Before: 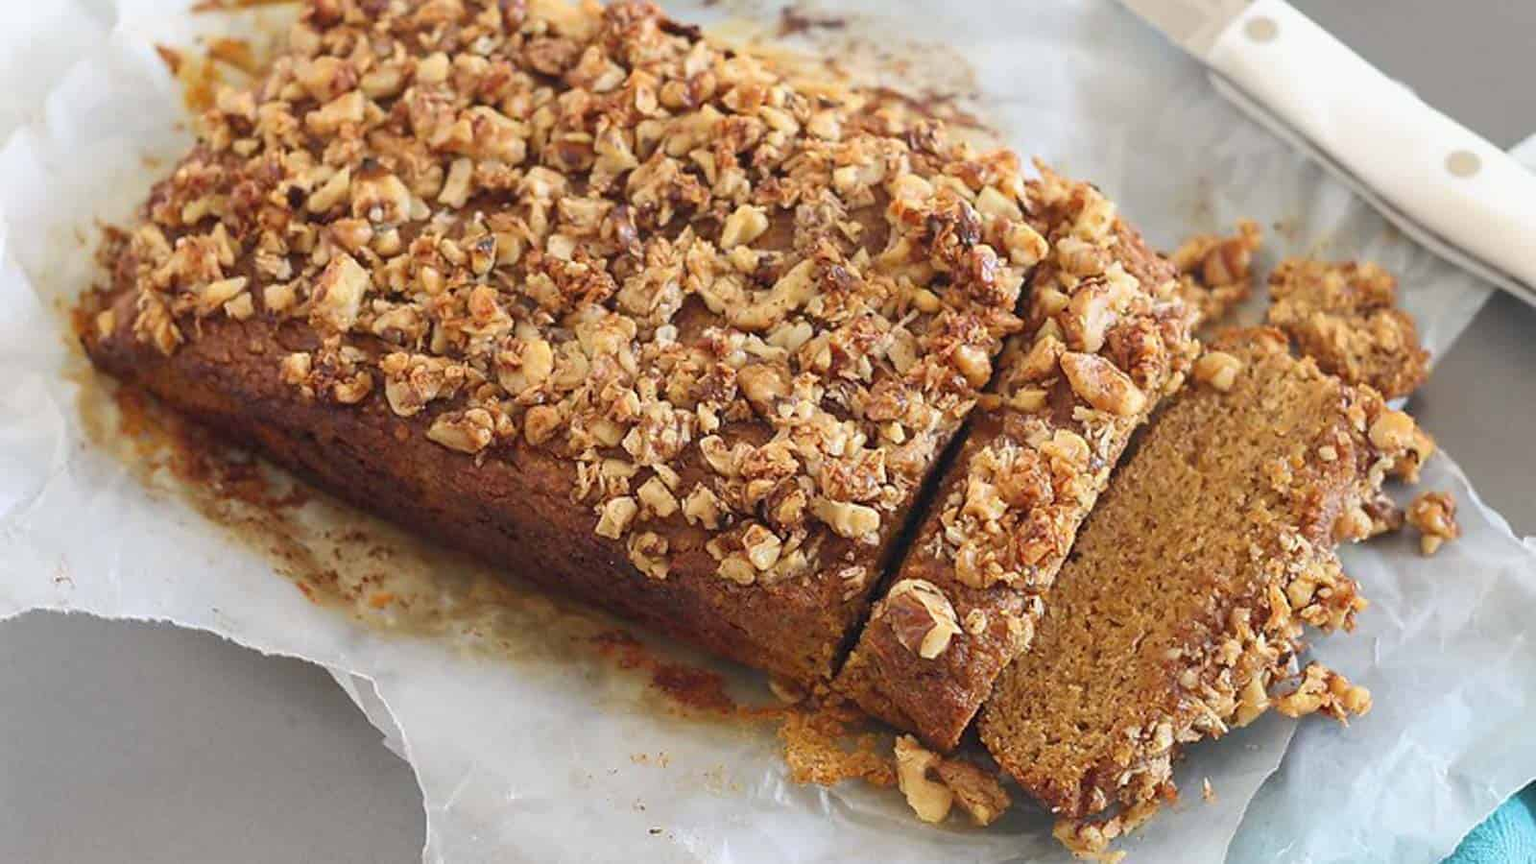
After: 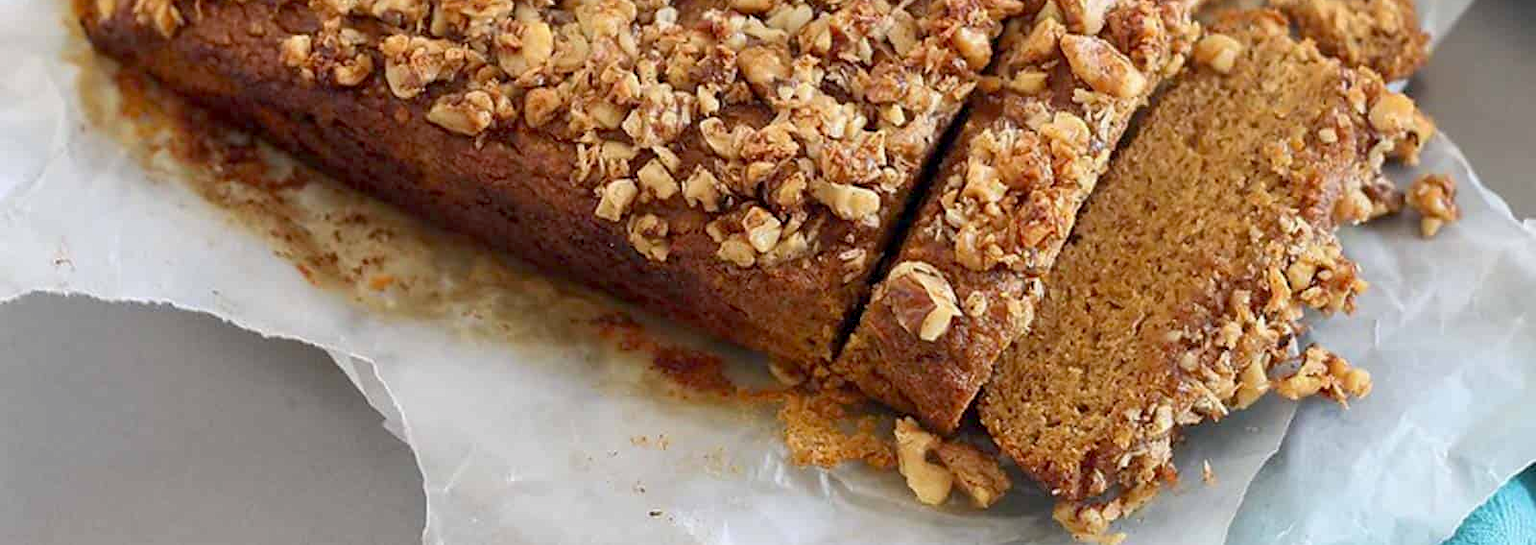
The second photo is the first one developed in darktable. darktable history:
exposure: black level correction 0.009, compensate exposure bias true, compensate highlight preservation false
crop and rotate: top 36.885%
